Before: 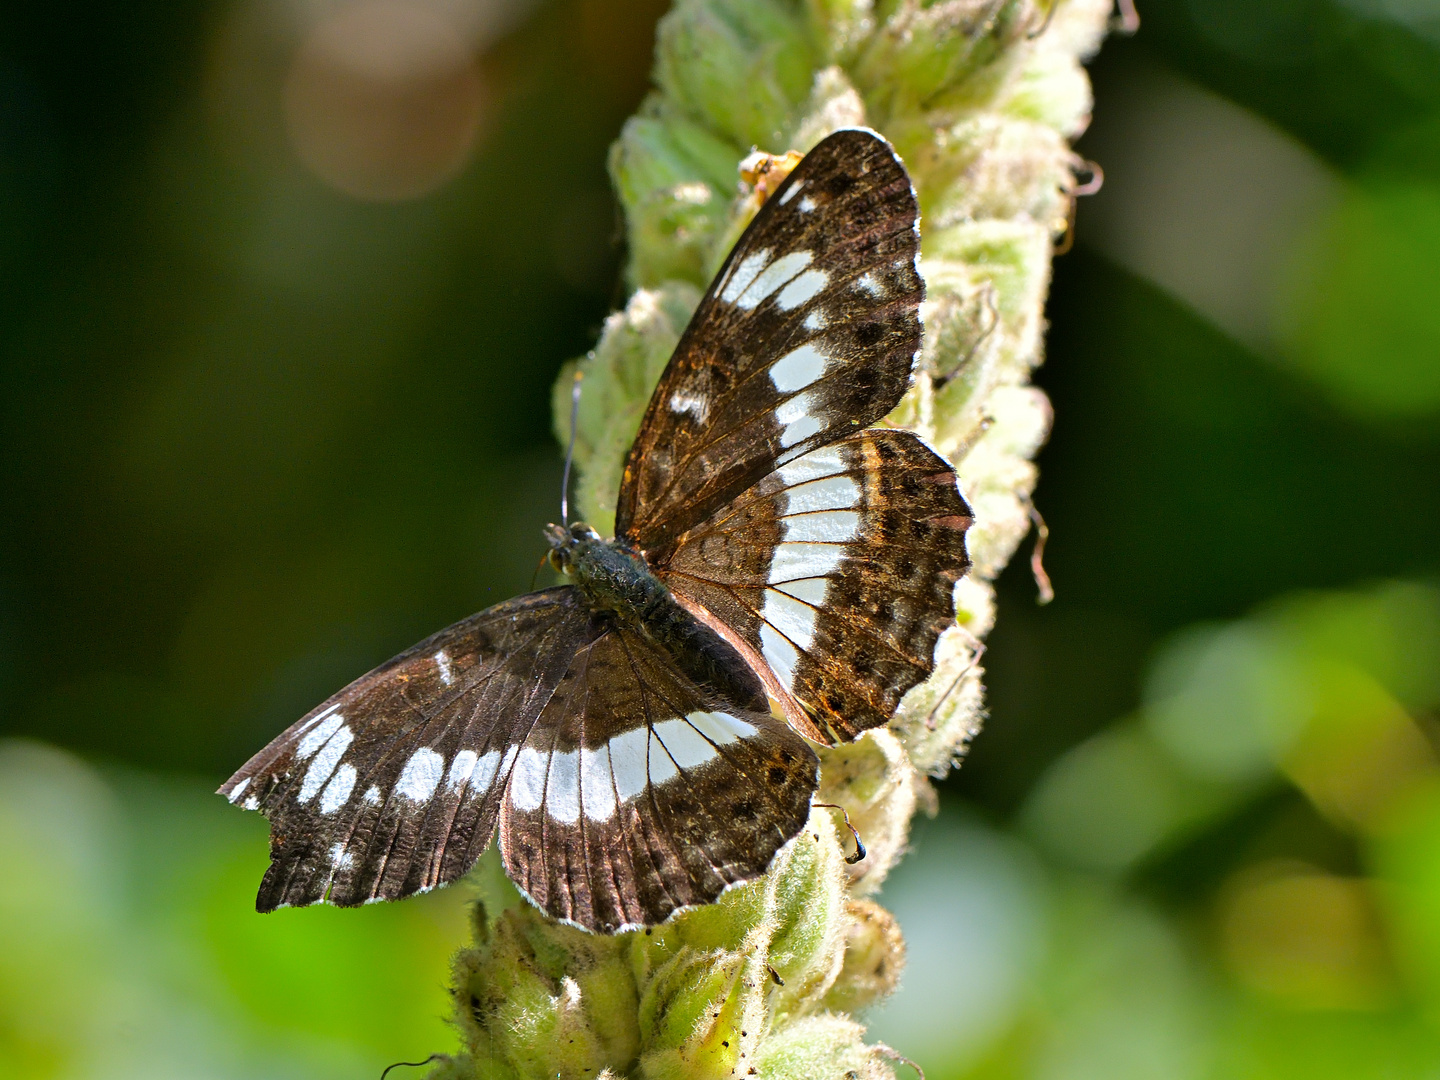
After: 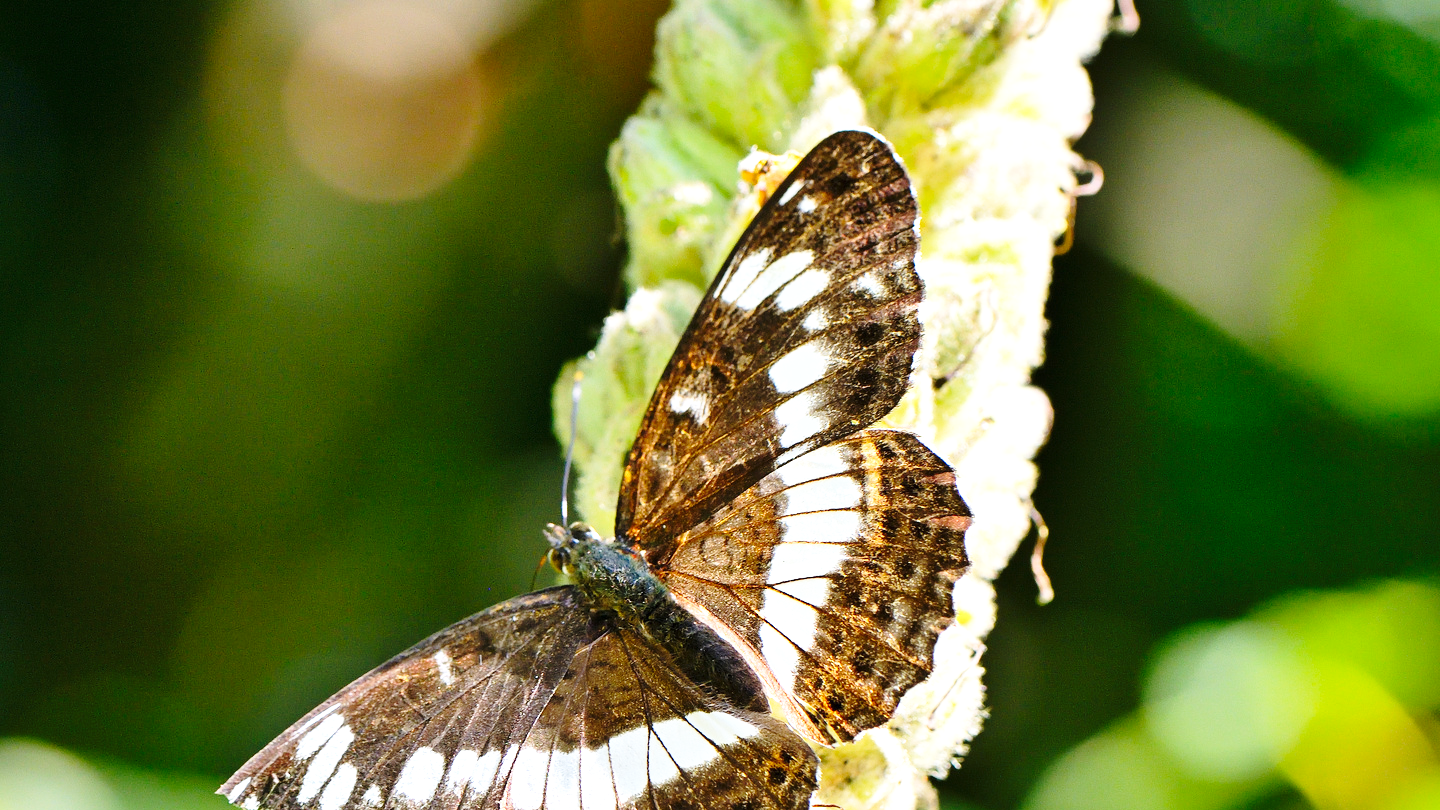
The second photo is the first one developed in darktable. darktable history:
crop: bottom 24.909%
base curve: curves: ch0 [(0, 0) (0.028, 0.03) (0.121, 0.232) (0.46, 0.748) (0.859, 0.968) (1, 1)], preserve colors none
exposure: exposure 0.605 EV, compensate exposure bias true, compensate highlight preservation false
